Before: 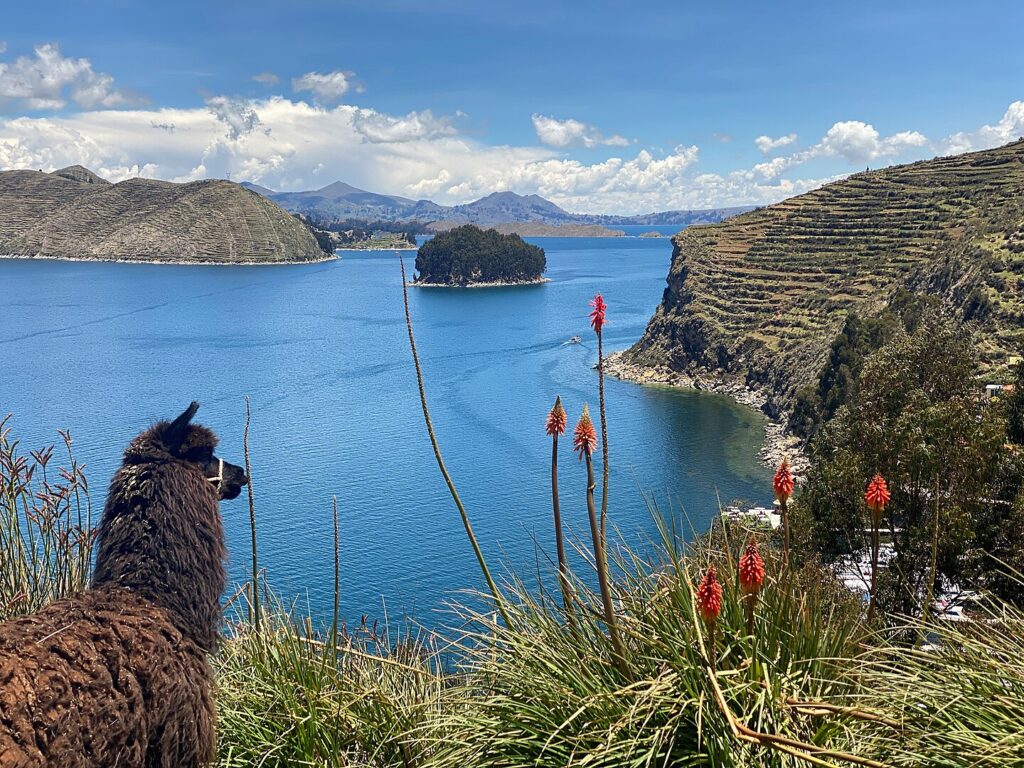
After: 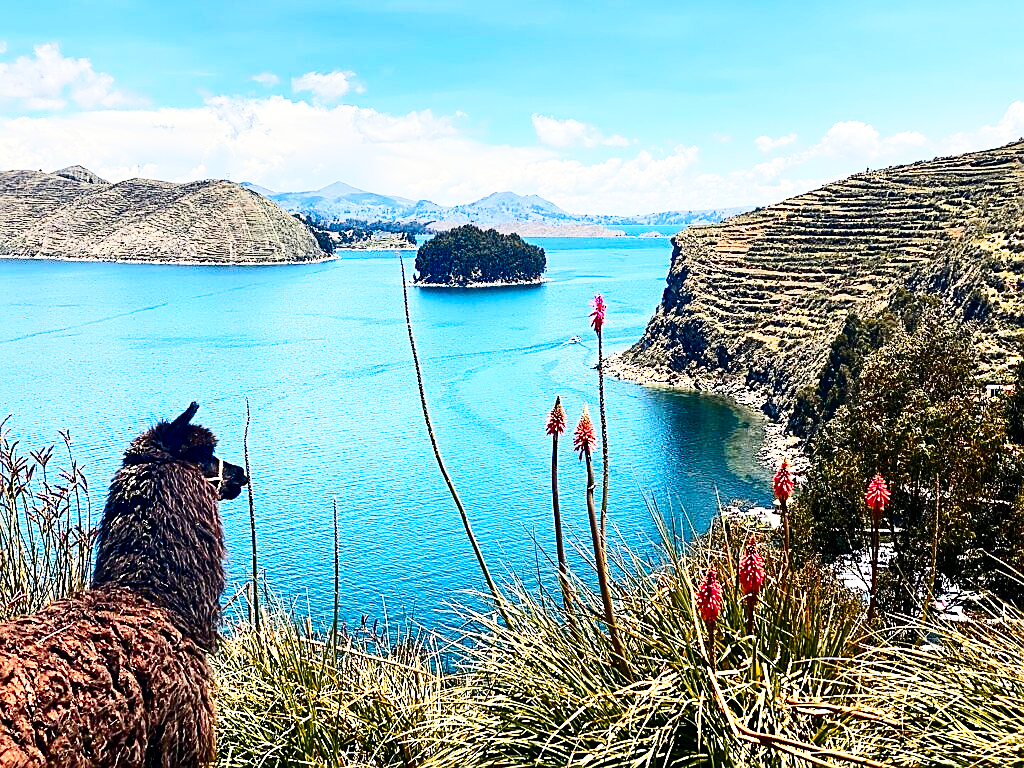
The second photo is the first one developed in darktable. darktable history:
color balance rgb: shadows lift › chroma 2.023%, shadows lift › hue 248.48°, power › hue 328.94°, perceptual saturation grading › global saturation 0.603%
contrast brightness saturation: contrast 0.193, brightness -0.102, saturation 0.21
color zones: curves: ch1 [(0.263, 0.53) (0.376, 0.287) (0.487, 0.512) (0.748, 0.547) (1, 0.513)]; ch2 [(0.262, 0.45) (0.751, 0.477)]
sharpen: on, module defaults
exposure: black level correction 0.002, compensate exposure bias true, compensate highlight preservation false
base curve: curves: ch0 [(0, 0) (0.028, 0.03) (0.121, 0.232) (0.46, 0.748) (0.859, 0.968) (1, 1)], preserve colors none
tone equalizer: -8 EV 0.018 EV, -7 EV -0.041 EV, -6 EV 0.014 EV, -5 EV 0.047 EV, -4 EV 0.273 EV, -3 EV 0.647 EV, -2 EV 0.579 EV, -1 EV 0.19 EV, +0 EV 0.016 EV, edges refinement/feathering 500, mask exposure compensation -1.57 EV, preserve details no
